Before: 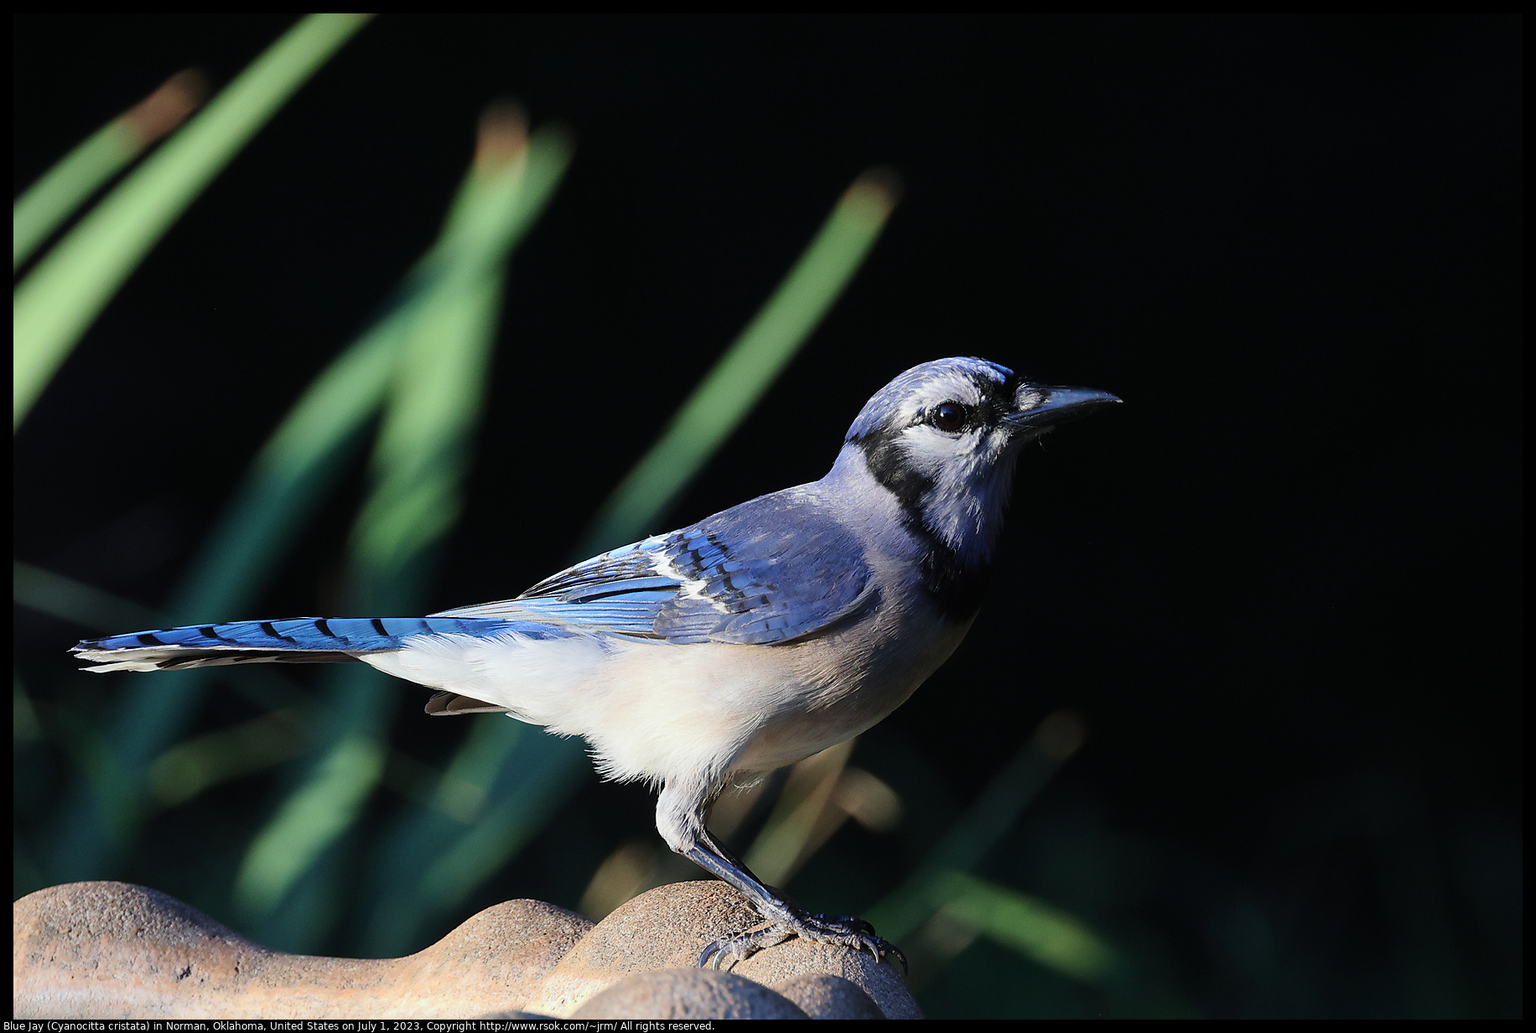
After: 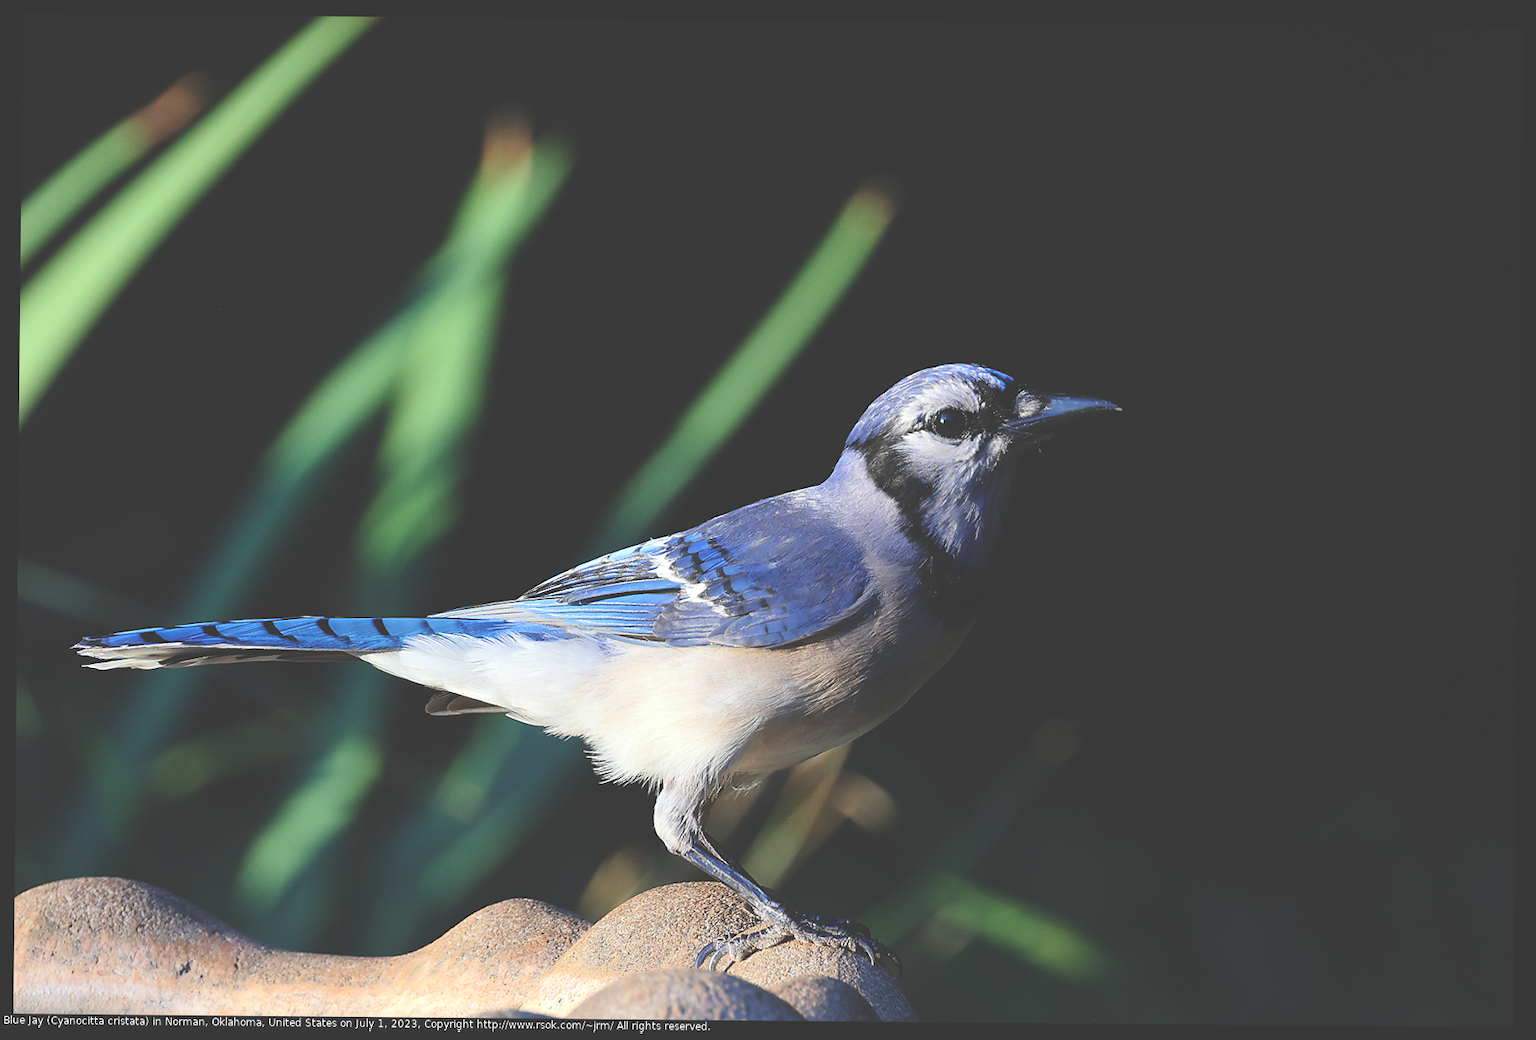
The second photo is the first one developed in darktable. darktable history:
color correction: highlights b* -0.029, saturation 1.14
crop and rotate: angle -0.533°
exposure: black level correction -0.037, exposure -0.496 EV, compensate exposure bias true, compensate highlight preservation false
